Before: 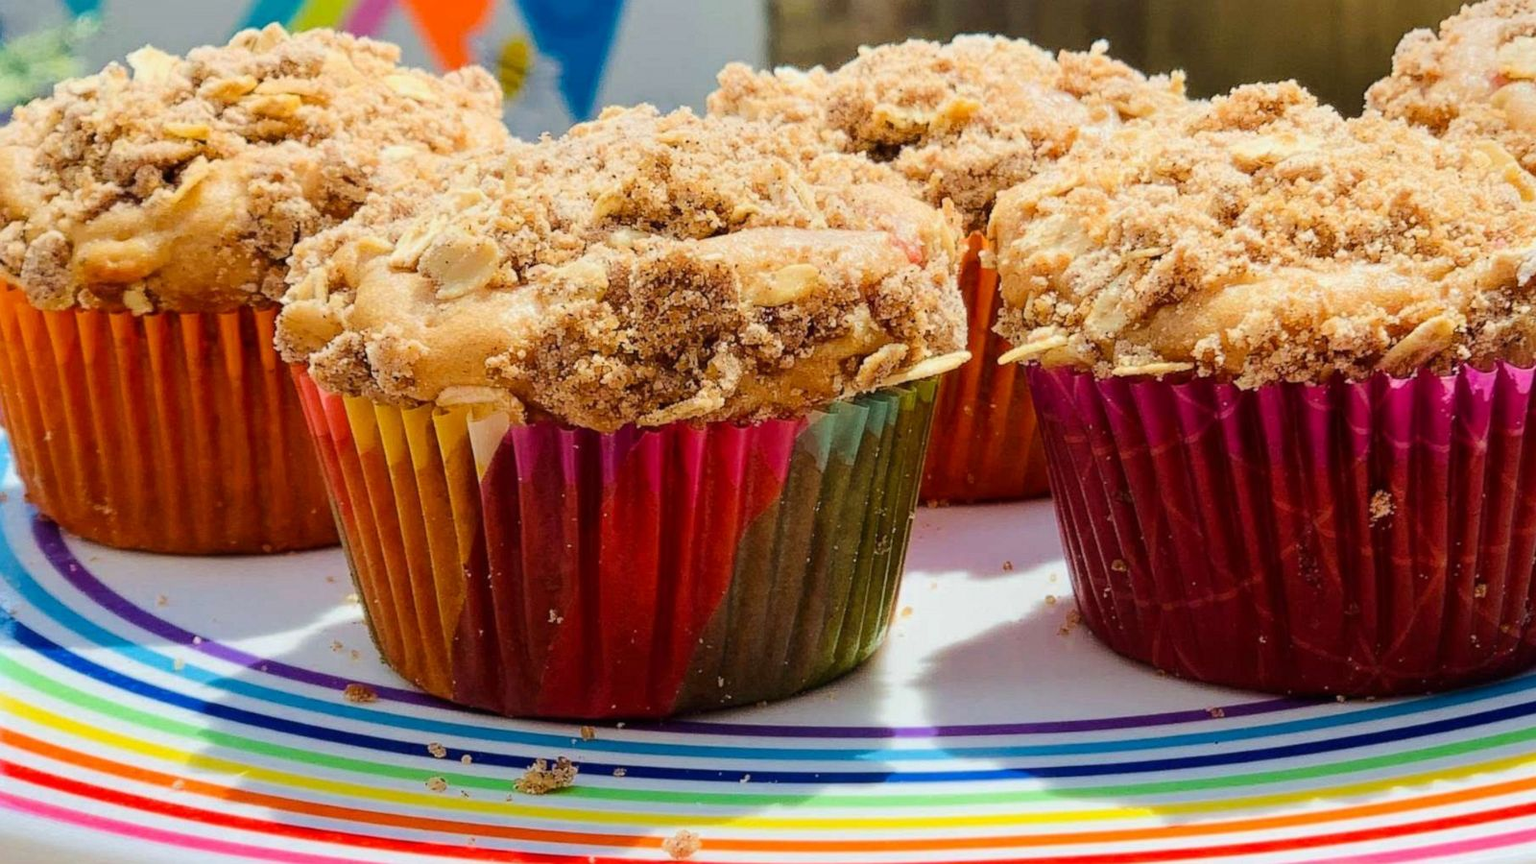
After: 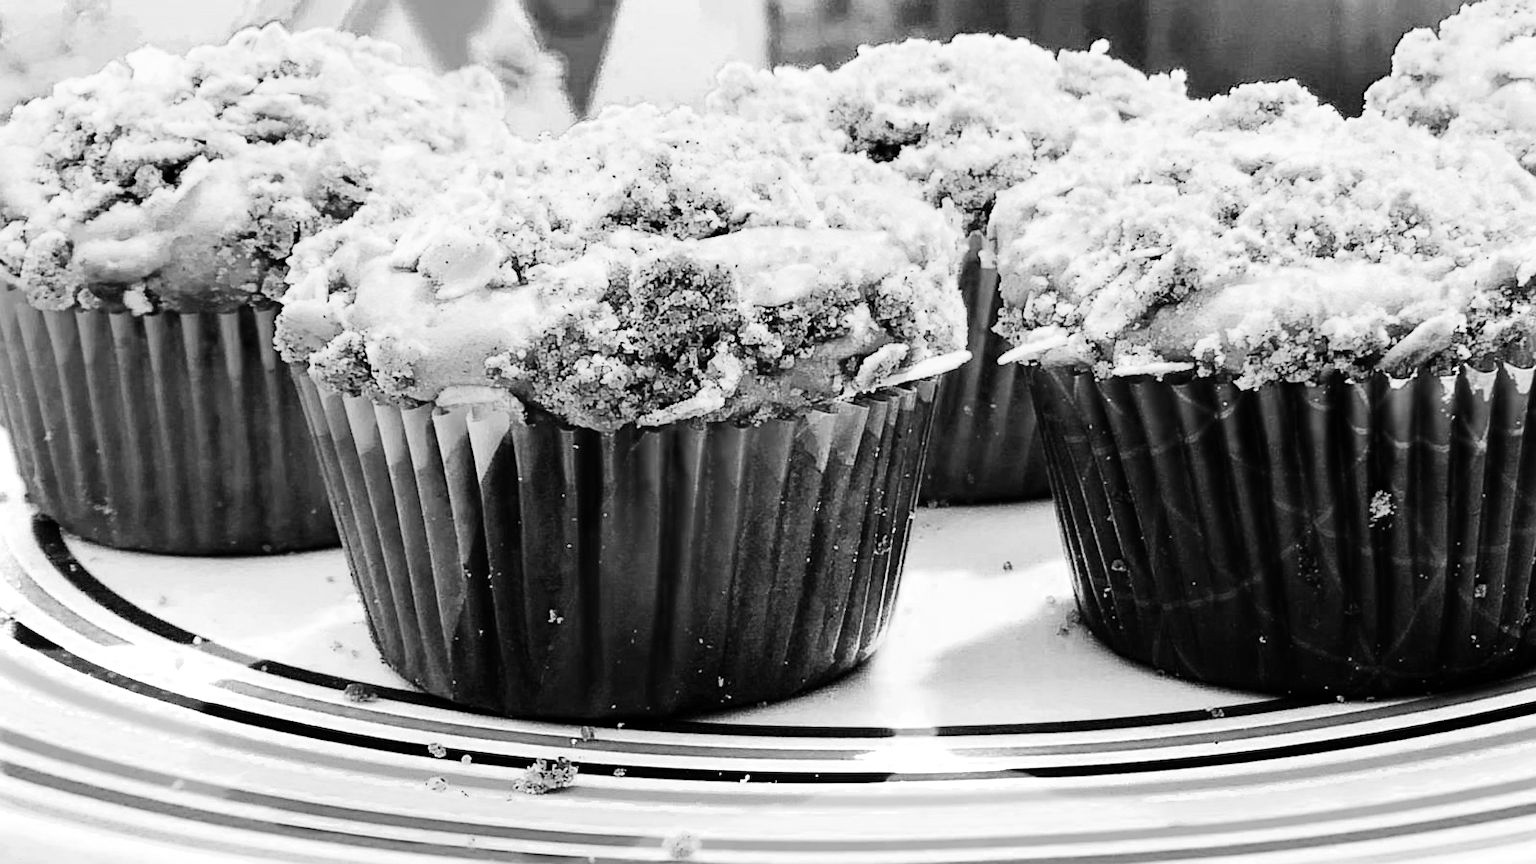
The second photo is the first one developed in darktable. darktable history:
contrast equalizer: octaves 7, y [[0.6 ×6], [0.55 ×6], [0 ×6], [0 ×6], [0 ×6]], mix 0.15
denoise (profiled): strength 1.2, preserve shadows 0, a [-1, 0, 0], y [[0.5 ×7] ×4, [0 ×7], [0.5 ×7]], compensate highlight preservation false
monochrome: on, module defaults
rgb curve: curves: ch0 [(0, 0) (0.21, 0.15) (0.24, 0.21) (0.5, 0.75) (0.75, 0.96) (0.89, 0.99) (1, 1)]; ch1 [(0, 0.02) (0.21, 0.13) (0.25, 0.2) (0.5, 0.67) (0.75, 0.9) (0.89, 0.97) (1, 1)]; ch2 [(0, 0.02) (0.21, 0.13) (0.25, 0.2) (0.5, 0.67) (0.75, 0.9) (0.89, 0.97) (1, 1)], compensate middle gray true
sharpen: amount 0.2
color balance rgb: shadows lift › chroma 1%, shadows lift › hue 113°, highlights gain › chroma 0.2%, highlights gain › hue 333°, perceptual saturation grading › global saturation 20%, perceptual saturation grading › highlights -50%, perceptual saturation grading › shadows 25%, contrast -10%
color zones: curves: ch0 [(0, 0.5) (0.125, 0.4) (0.25, 0.5) (0.375, 0.4) (0.5, 0.4) (0.625, 0.6) (0.75, 0.6) (0.875, 0.5)]; ch1 [(0, 0.35) (0.125, 0.45) (0.25, 0.35) (0.375, 0.35) (0.5, 0.35) (0.625, 0.35) (0.75, 0.45) (0.875, 0.35)]; ch2 [(0, 0.6) (0.125, 0.5) (0.25, 0.5) (0.375, 0.6) (0.5, 0.6) (0.625, 0.5) (0.75, 0.5) (0.875, 0.5)]
